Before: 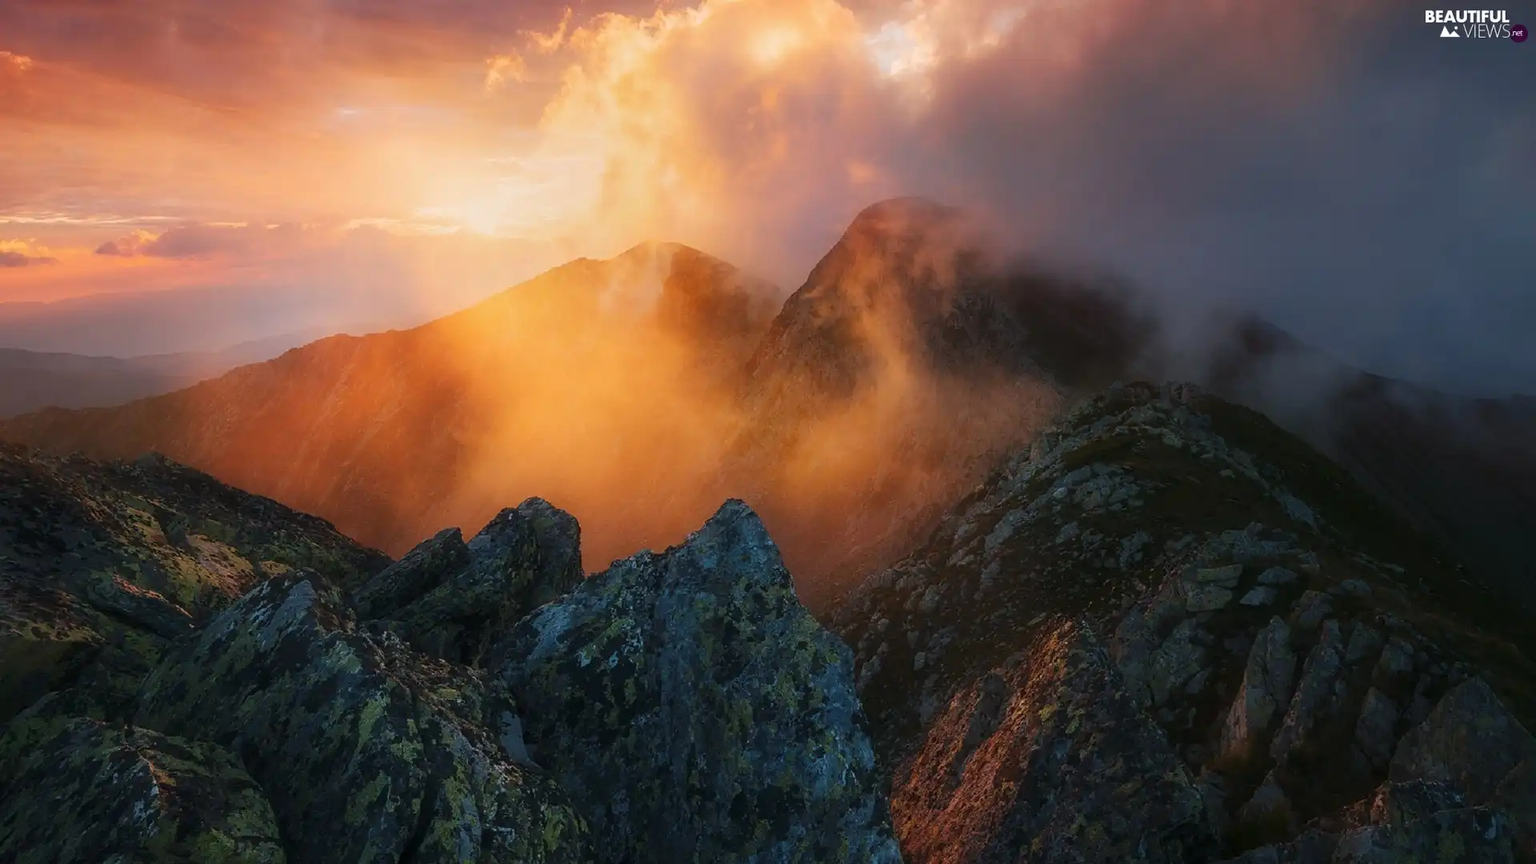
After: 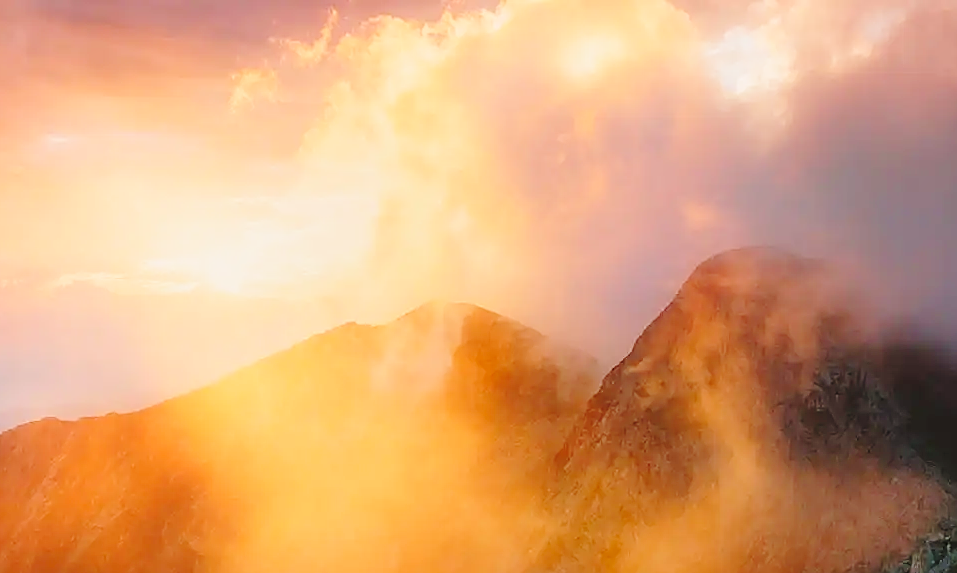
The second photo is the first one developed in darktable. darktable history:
tone equalizer: -8 EV 0.24 EV, -7 EV 0.425 EV, -6 EV 0.383 EV, -5 EV 0.216 EV, -3 EV -0.273 EV, -2 EV -0.409 EV, -1 EV -0.417 EV, +0 EV -0.226 EV, edges refinement/feathering 500, mask exposure compensation -1.57 EV, preserve details no
base curve: curves: ch0 [(0, 0) (0.028, 0.03) (0.121, 0.232) (0.46, 0.748) (0.859, 0.968) (1, 1)], preserve colors none
crop: left 19.673%, right 30.449%, bottom 46.866%
shadows and highlights: shadows -0.629, highlights 39.16
sharpen: on, module defaults
